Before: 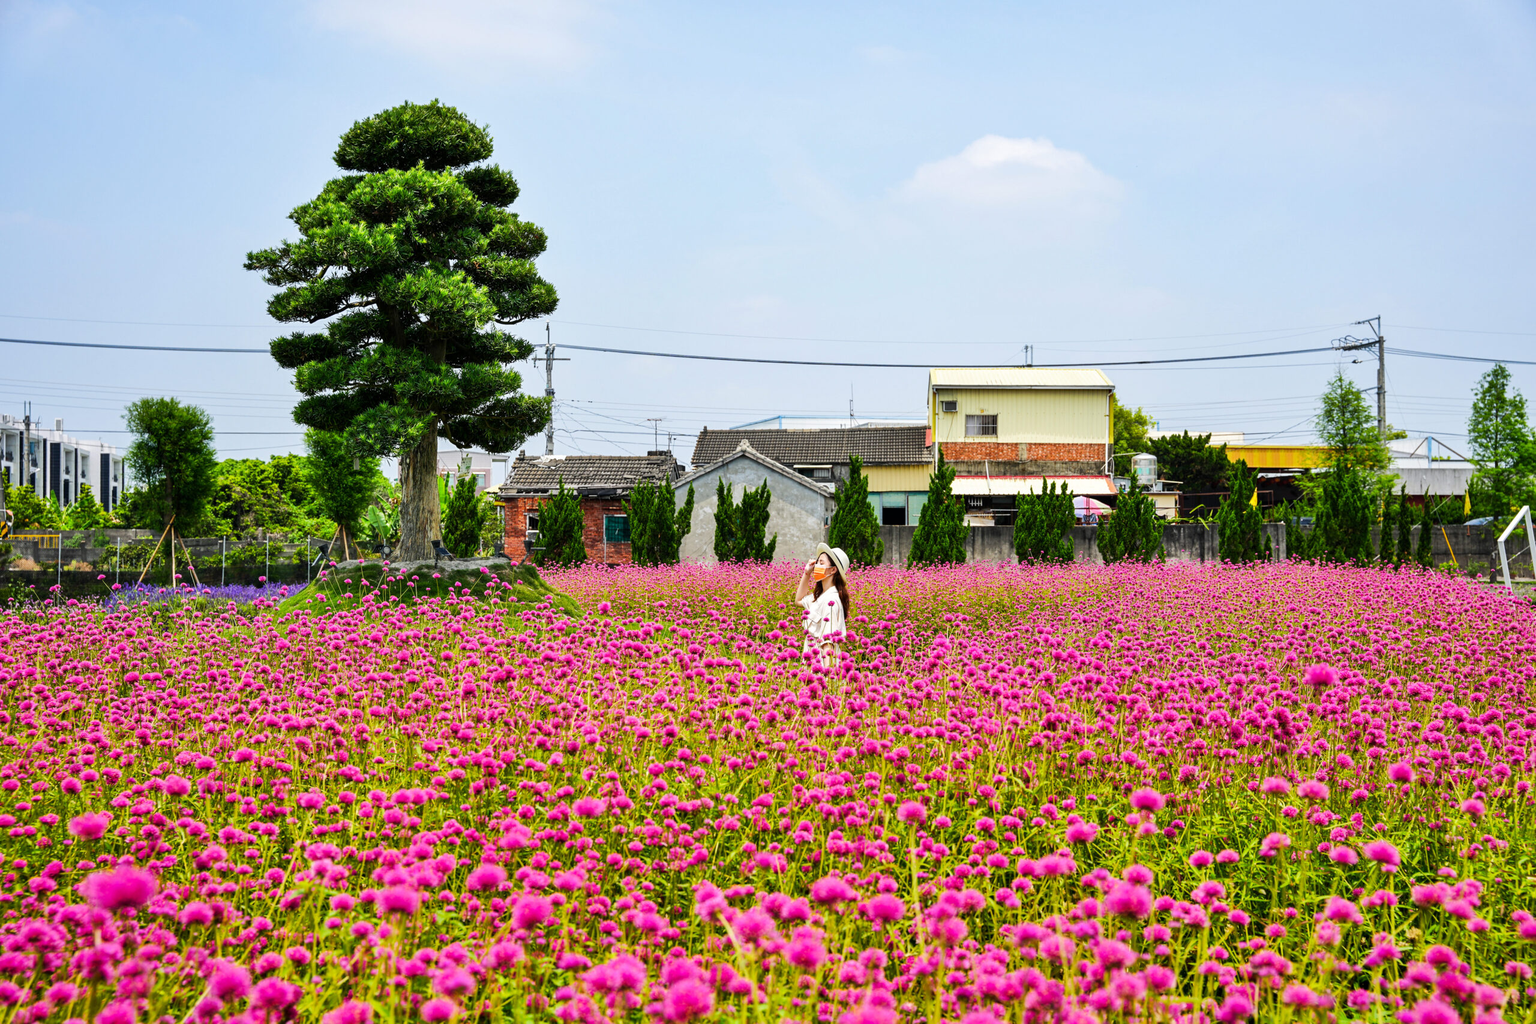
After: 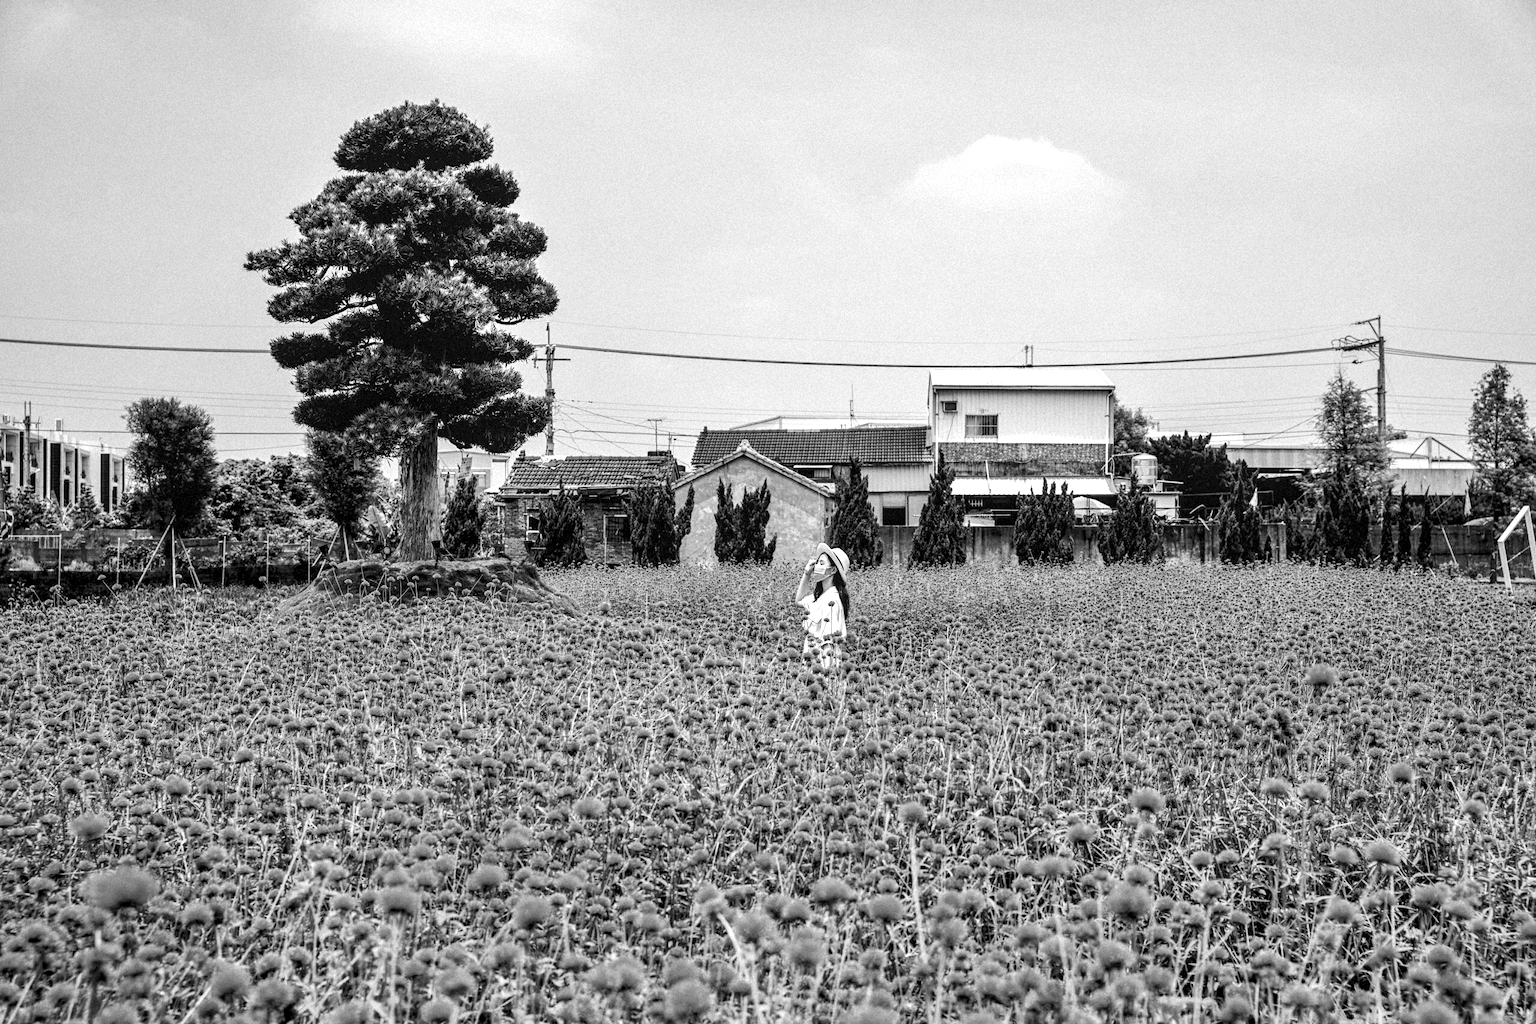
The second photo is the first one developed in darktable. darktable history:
color correction: highlights b* 3
grain: mid-tones bias 0%
monochrome: a 73.58, b 64.21
color balance rgb: shadows lift › luminance -21.66%, shadows lift › chroma 6.57%, shadows lift › hue 270°, power › chroma 0.68%, power › hue 60°, highlights gain › luminance 6.08%, highlights gain › chroma 1.33%, highlights gain › hue 90°, global offset › luminance -0.87%, perceptual saturation grading › global saturation 26.86%, perceptual saturation grading › highlights -28.39%, perceptual saturation grading › mid-tones 15.22%, perceptual saturation grading › shadows 33.98%, perceptual brilliance grading › highlights 10%, perceptual brilliance grading › mid-tones 5%
local contrast: on, module defaults
